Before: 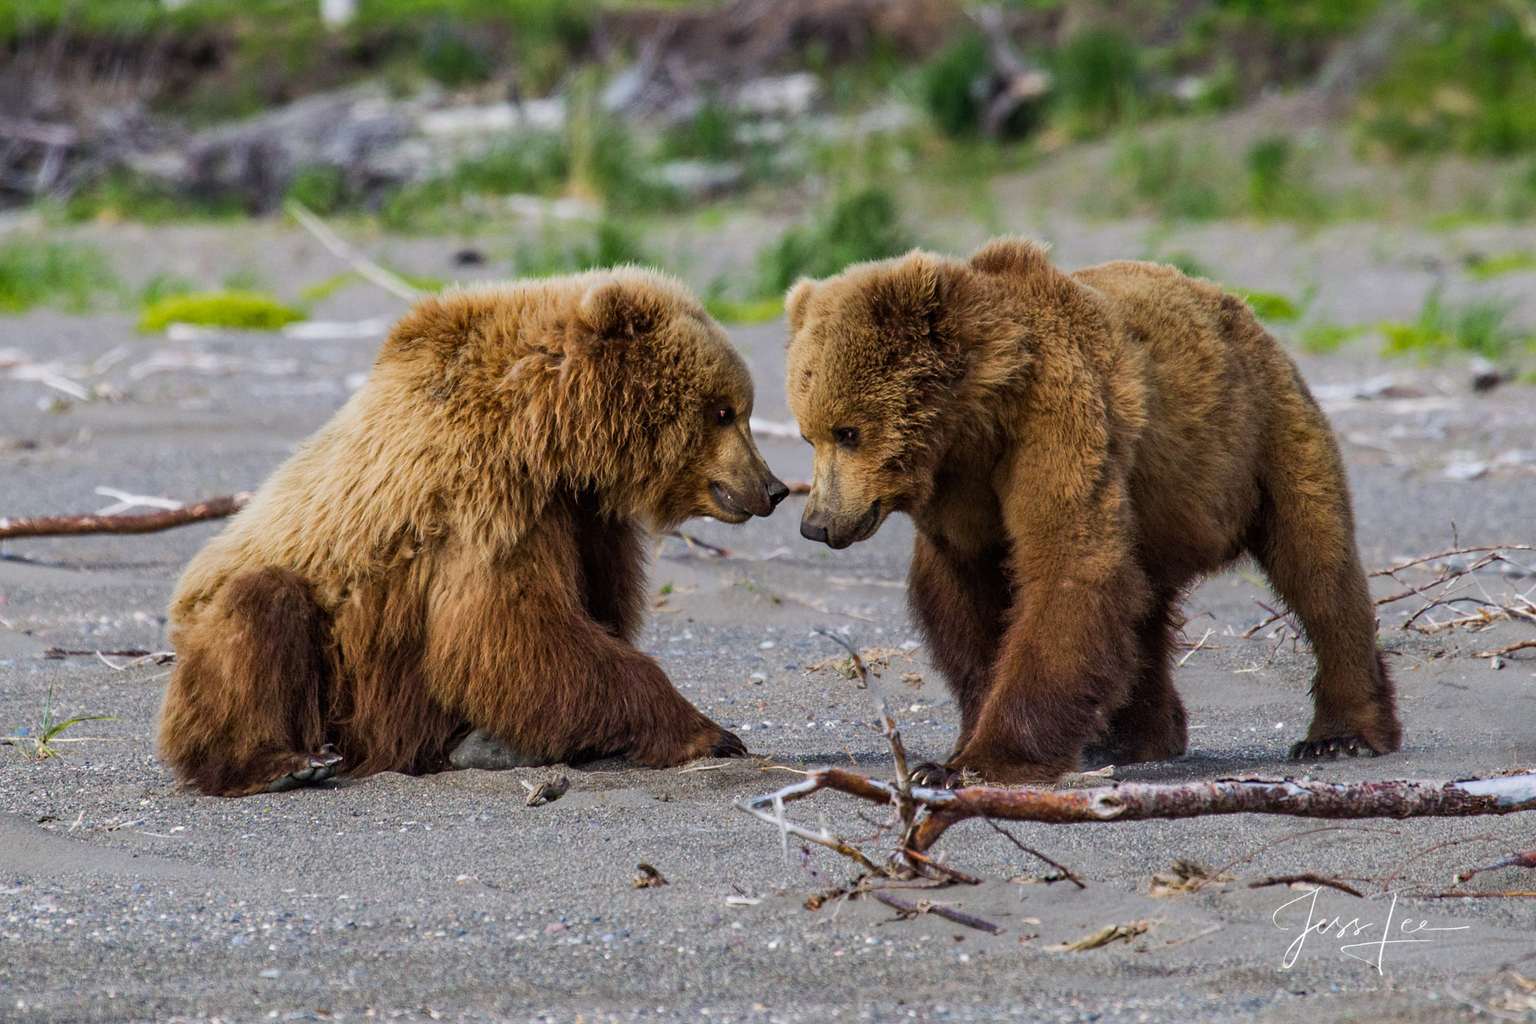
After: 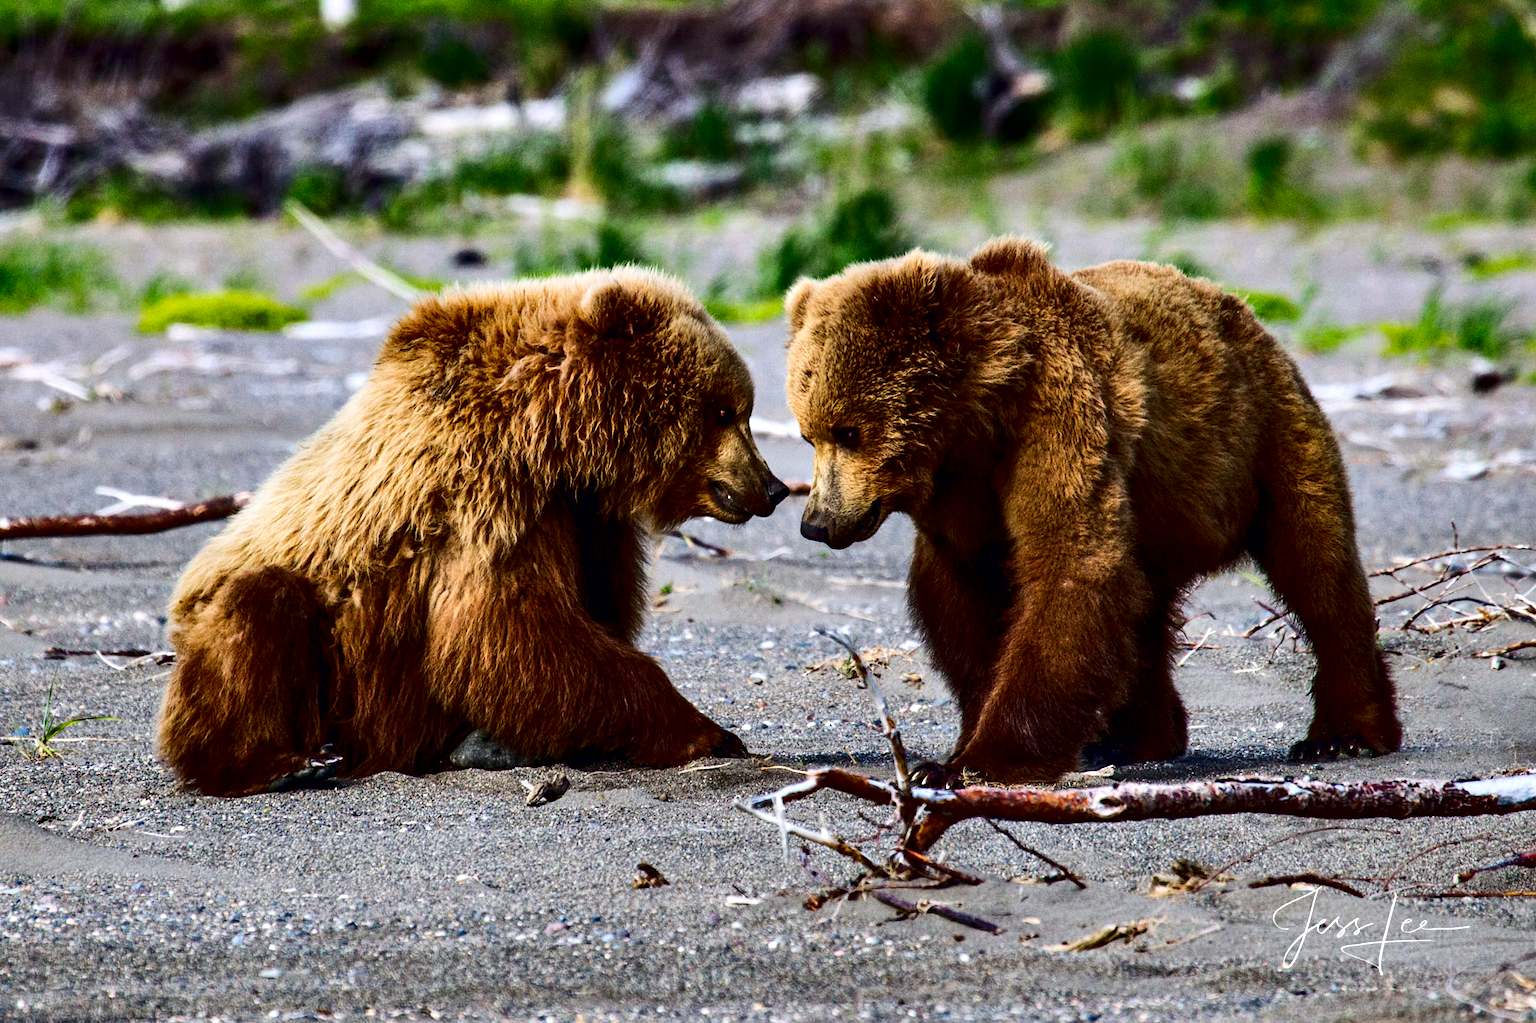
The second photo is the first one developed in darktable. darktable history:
contrast equalizer: y [[0.6 ×6], [0.55 ×6], [0 ×6], [0 ×6], [0 ×6]]
contrast brightness saturation: contrast 0.212, brightness -0.112, saturation 0.206
